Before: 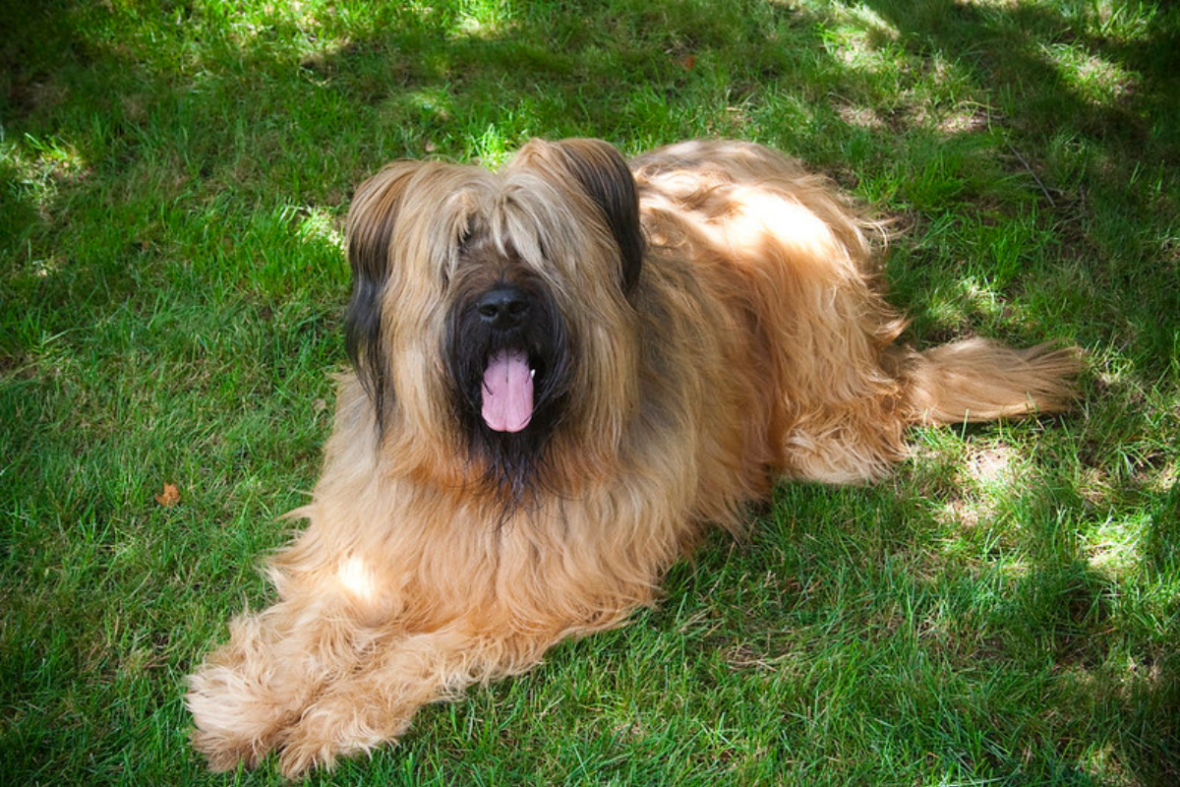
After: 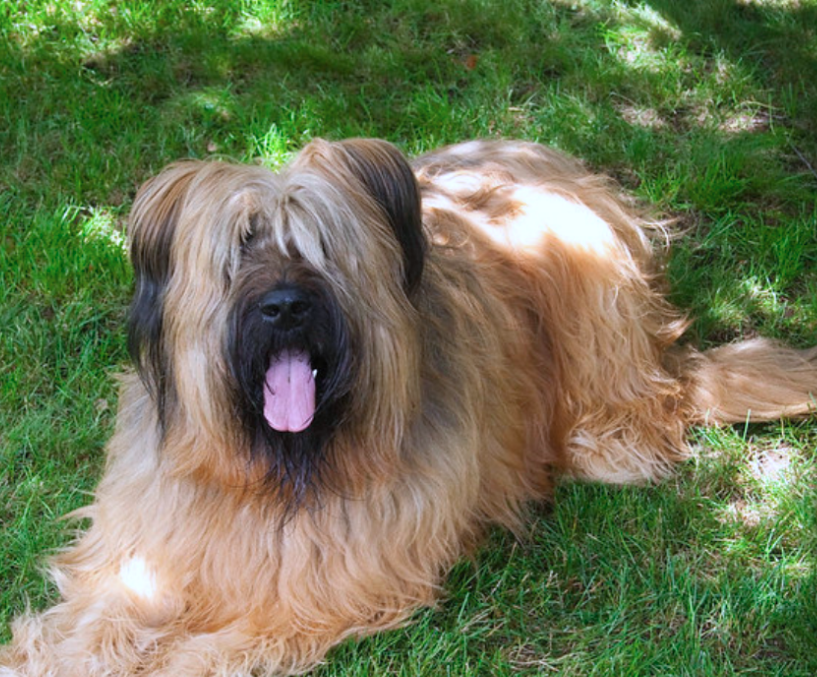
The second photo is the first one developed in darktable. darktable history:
crop: left 18.479%, right 12.2%, bottom 13.971%
color calibration: illuminant as shot in camera, x 0.37, y 0.382, temperature 4313.32 K
